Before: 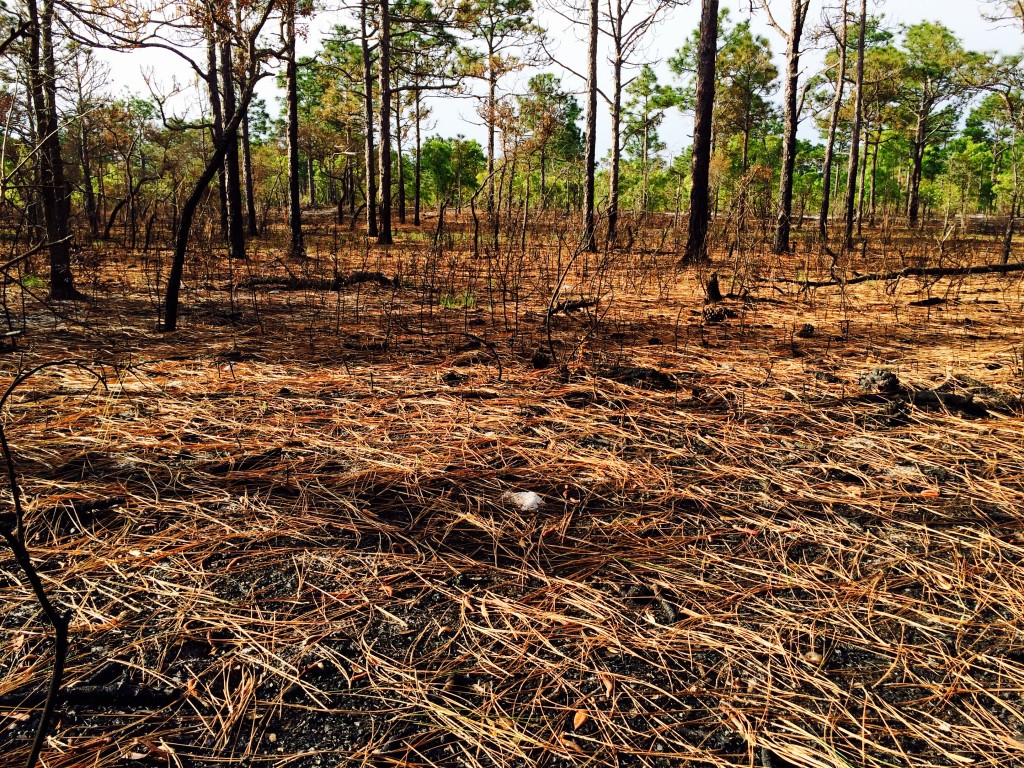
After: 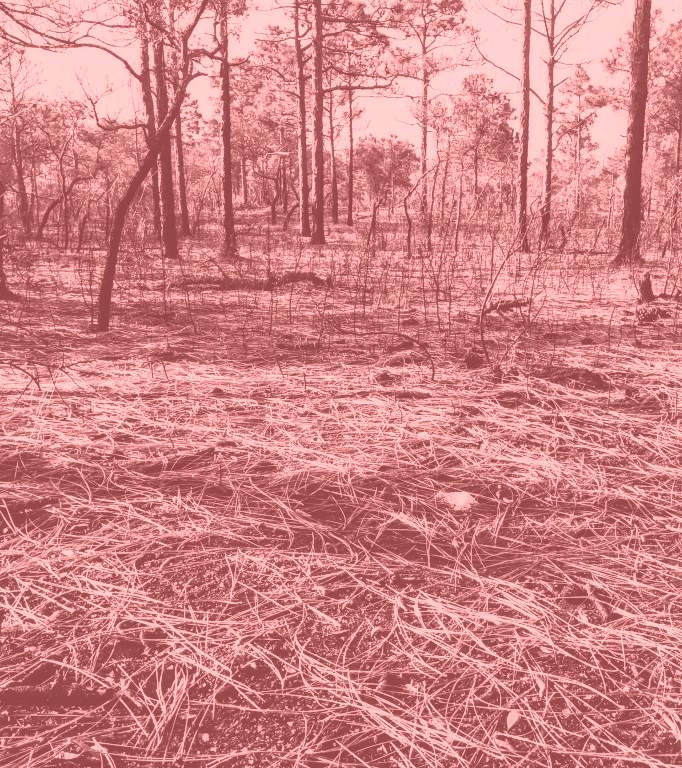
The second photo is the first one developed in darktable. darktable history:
contrast brightness saturation: contrast 0.24, brightness 0.26, saturation 0.39
crop and rotate: left 6.617%, right 26.717%
color correction: highlights a* 3.12, highlights b* -1.55, shadows a* -0.101, shadows b* 2.52, saturation 0.98
local contrast: highlights 25%, shadows 75%, midtone range 0.75
colorize: saturation 51%, source mix 50.67%, lightness 50.67%
